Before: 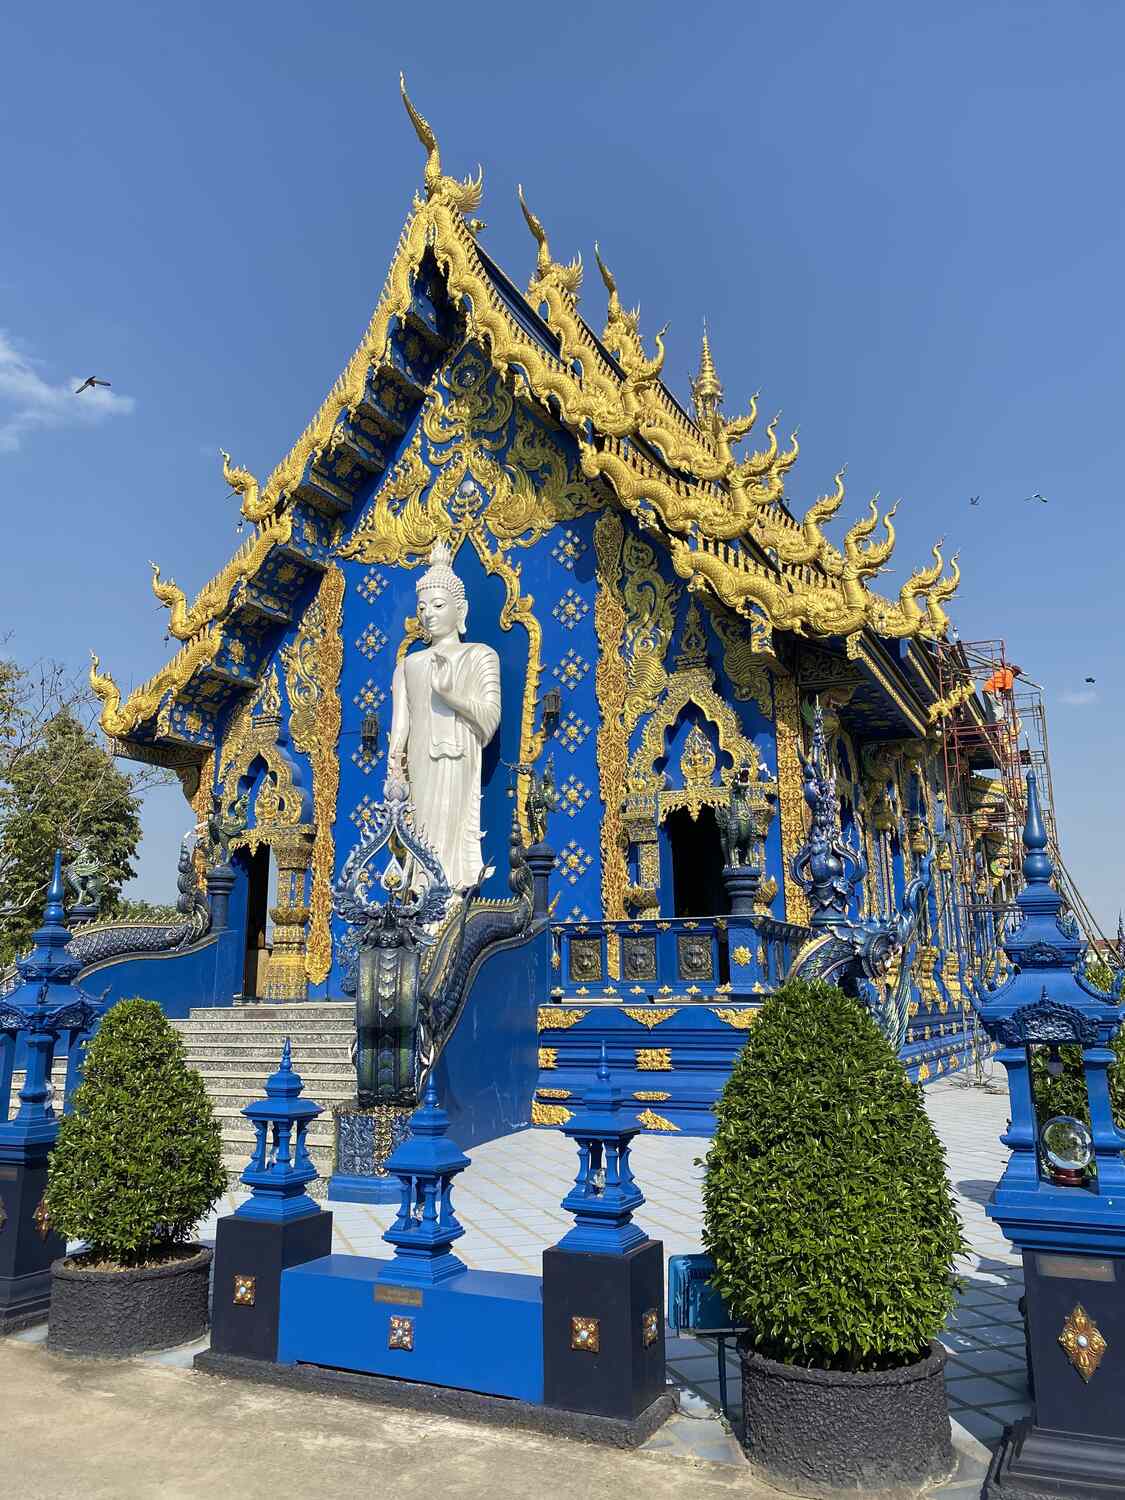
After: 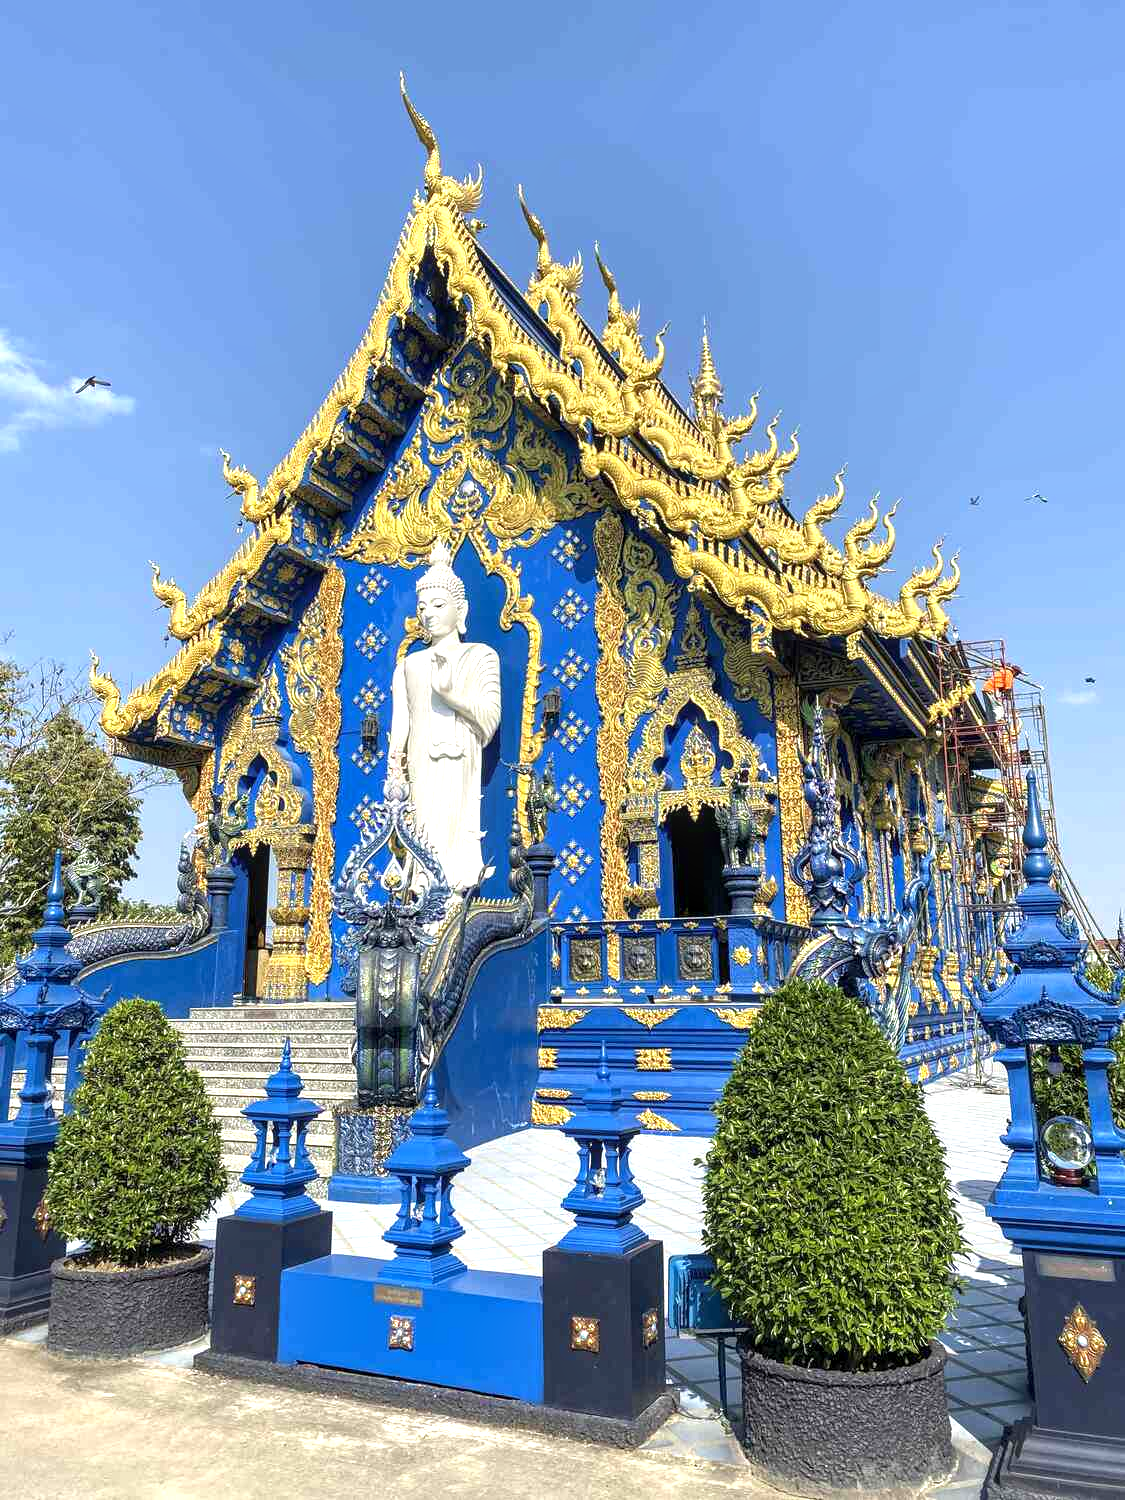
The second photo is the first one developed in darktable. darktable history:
local contrast: on, module defaults
exposure: exposure 0.766 EV, compensate highlight preservation false
